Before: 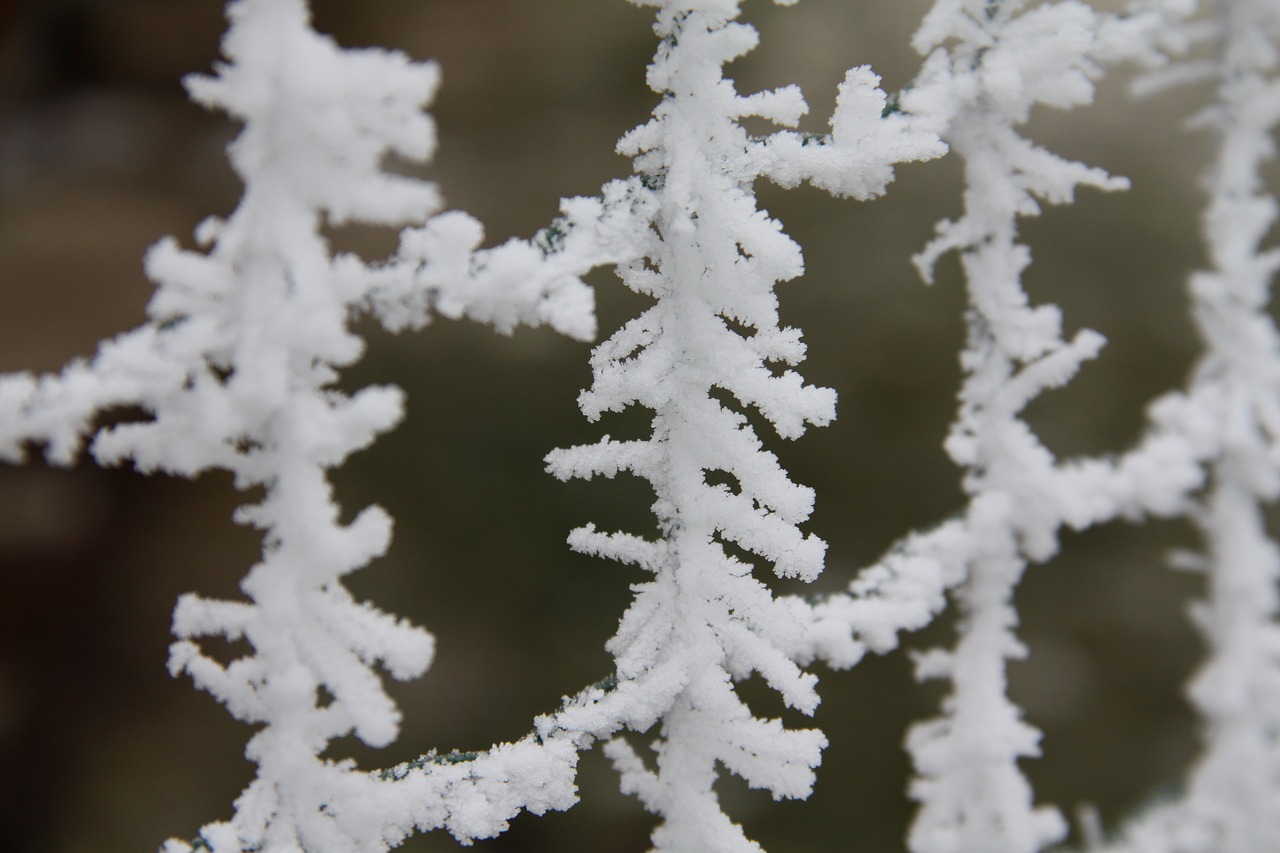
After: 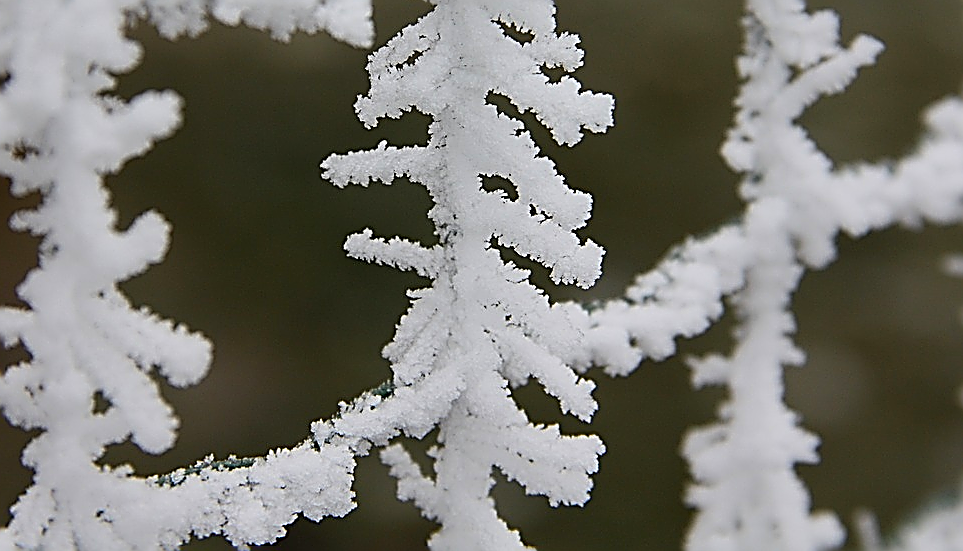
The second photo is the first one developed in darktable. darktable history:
crop and rotate: left 17.44%, top 34.536%, right 7.305%, bottom 0.845%
sharpen: amount 1.992
color balance rgb: linear chroma grading › global chroma 14.856%, perceptual saturation grading › global saturation 3.613%
